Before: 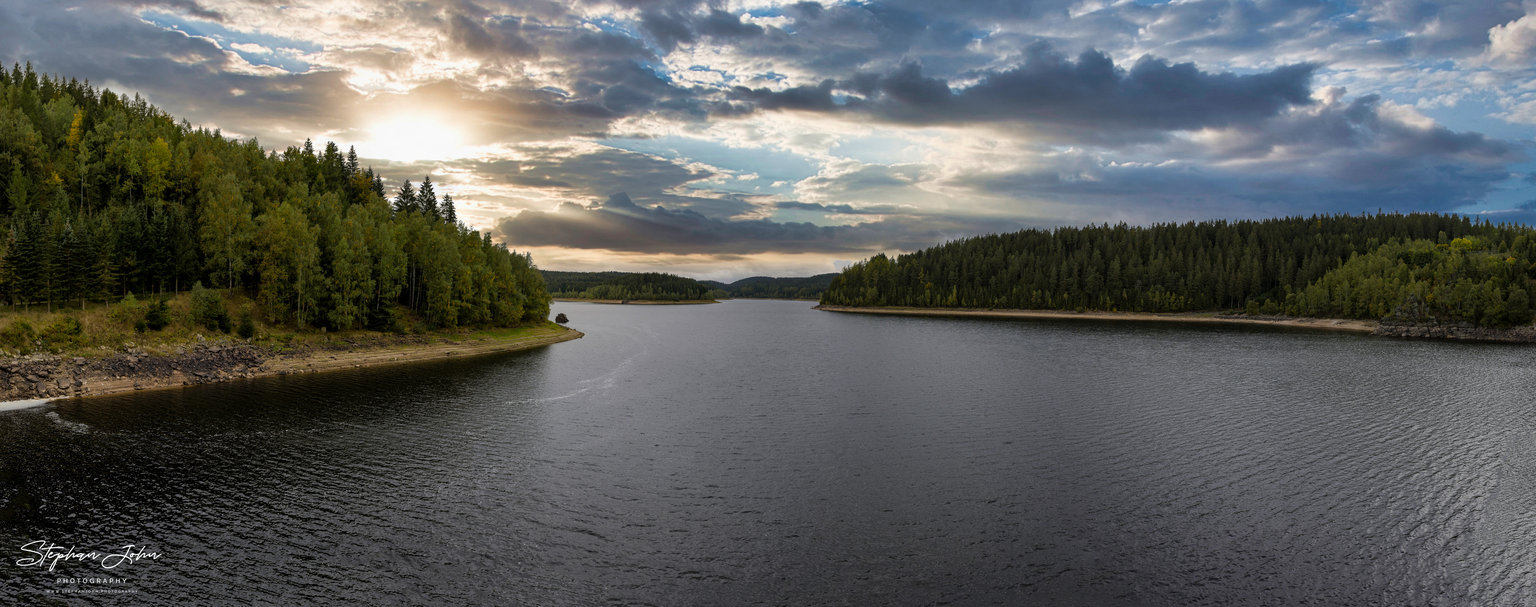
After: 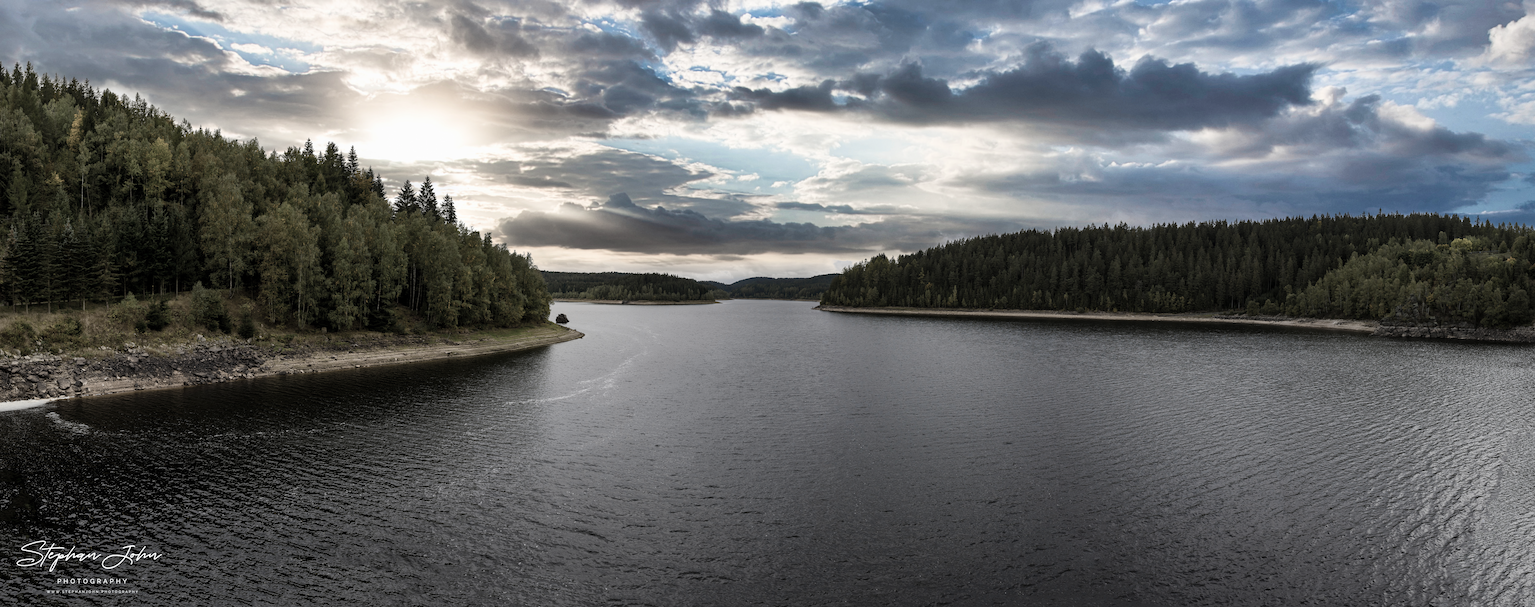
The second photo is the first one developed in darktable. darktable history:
contrast brightness saturation: contrast 0.23, brightness 0.096, saturation 0.295
color zones: curves: ch1 [(0.238, 0.163) (0.476, 0.2) (0.733, 0.322) (0.848, 0.134)]
